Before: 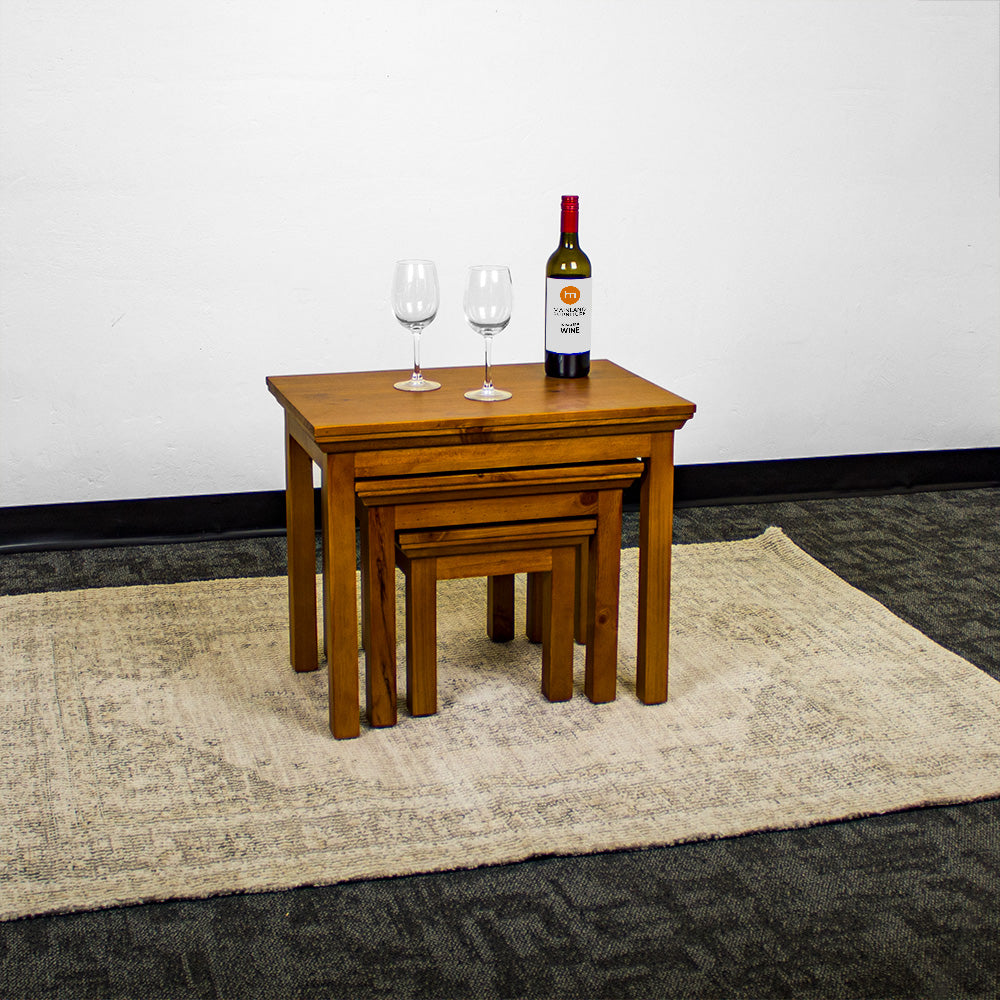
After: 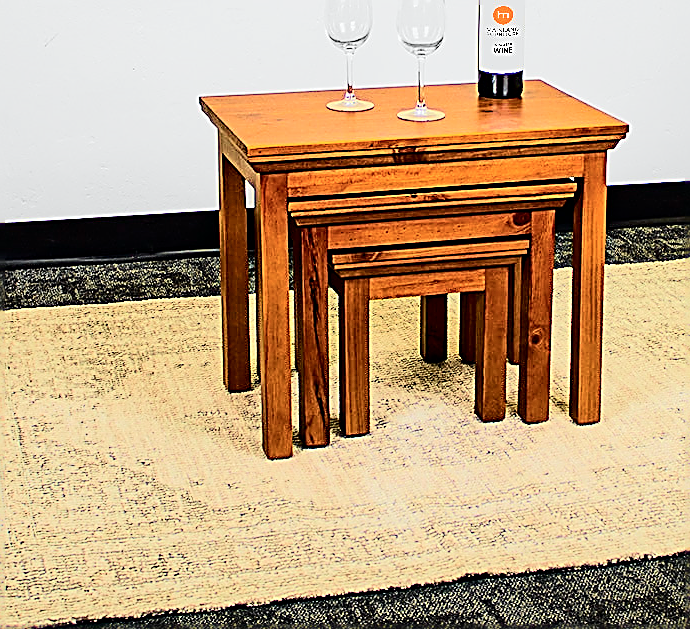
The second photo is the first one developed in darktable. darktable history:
tone curve: curves: ch0 [(0, 0) (0.058, 0.027) (0.214, 0.183) (0.304, 0.288) (0.522, 0.549) (0.658, 0.7) (0.741, 0.775) (0.844, 0.866) (0.986, 0.957)]; ch1 [(0, 0) (0.172, 0.123) (0.312, 0.296) (0.437, 0.429) (0.471, 0.469) (0.502, 0.5) (0.513, 0.515) (0.572, 0.603) (0.617, 0.653) (0.68, 0.724) (0.889, 0.924) (1, 1)]; ch2 [(0, 0) (0.411, 0.424) (0.489, 0.49) (0.502, 0.5) (0.517, 0.519) (0.549, 0.578) (0.604, 0.628) (0.693, 0.686) (1, 1)], color space Lab, independent channels, preserve colors none
exposure: exposure -0.158 EV, compensate exposure bias true, compensate highlight preservation false
tone equalizer: -7 EV 0.148 EV, -6 EV 0.579 EV, -5 EV 1.14 EV, -4 EV 1.31 EV, -3 EV 1.18 EV, -2 EV 0.6 EV, -1 EV 0.16 EV, edges refinement/feathering 500, mask exposure compensation -1.57 EV, preserve details no
sharpen: amount 1.866
crop: left 6.712%, top 28.049%, right 24.197%, bottom 8.951%
base curve: preserve colors none
color balance rgb: perceptual saturation grading › global saturation 0.428%, global vibrance 20%
